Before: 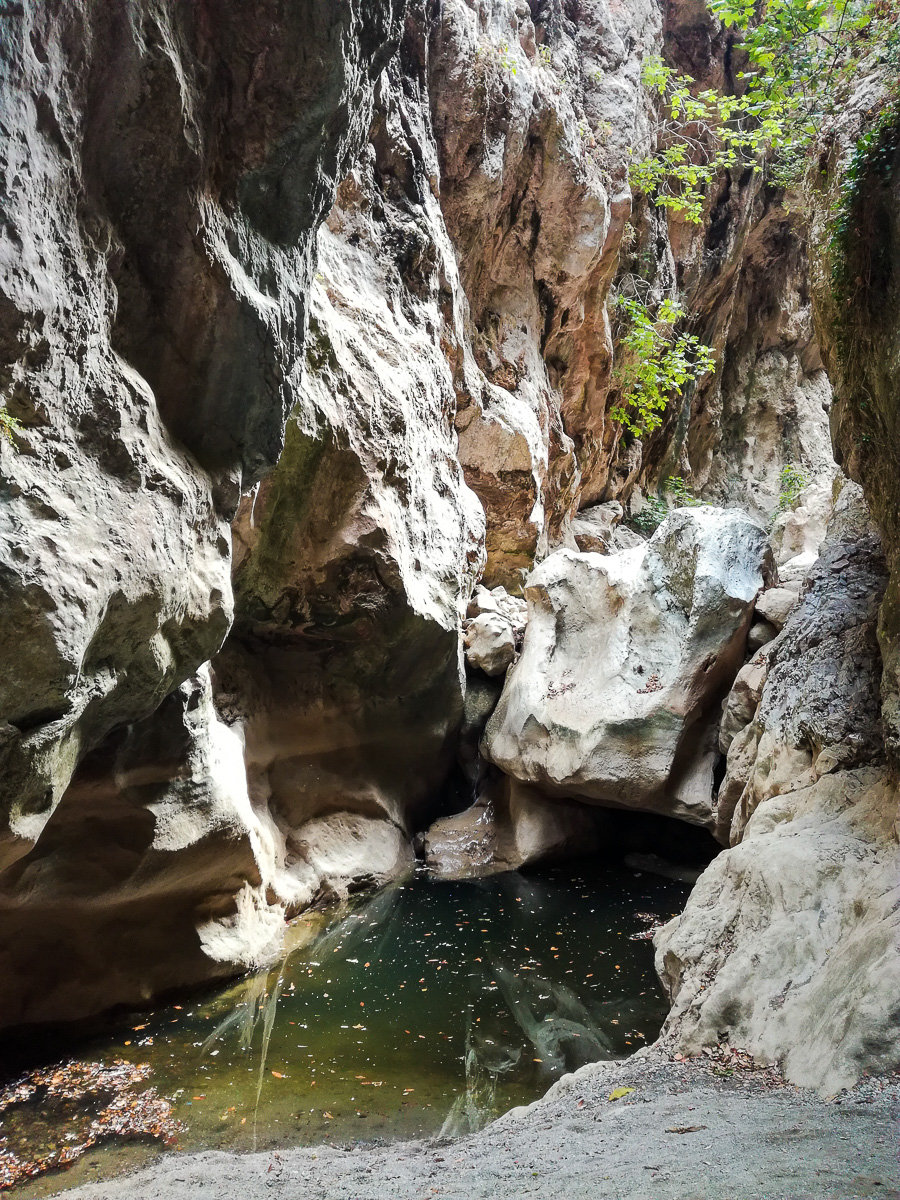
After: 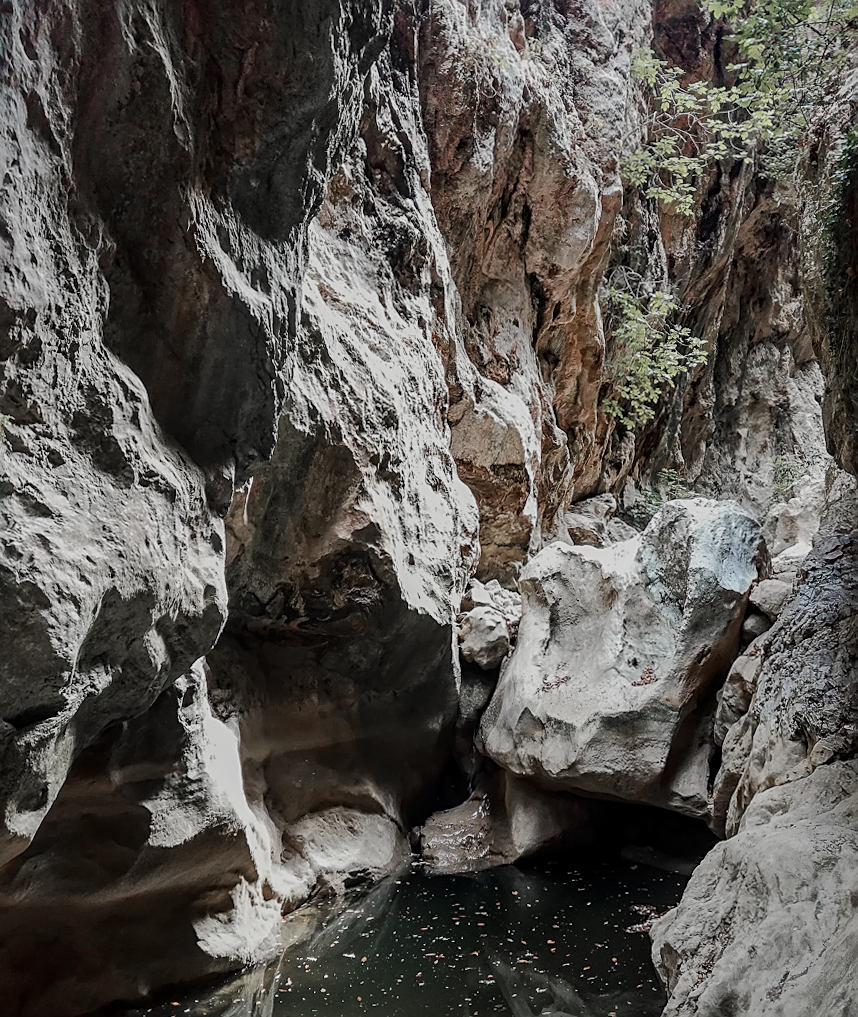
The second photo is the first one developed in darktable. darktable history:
crop and rotate: angle 0.463°, left 0.24%, right 3.338%, bottom 14.287%
exposure: black level correction 0, exposure -0.691 EV, compensate highlight preservation false
sharpen: on, module defaults
local contrast: on, module defaults
color zones: curves: ch1 [(0, 0.708) (0.088, 0.648) (0.245, 0.187) (0.429, 0.326) (0.571, 0.498) (0.714, 0.5) (0.857, 0.5) (1, 0.708)]
